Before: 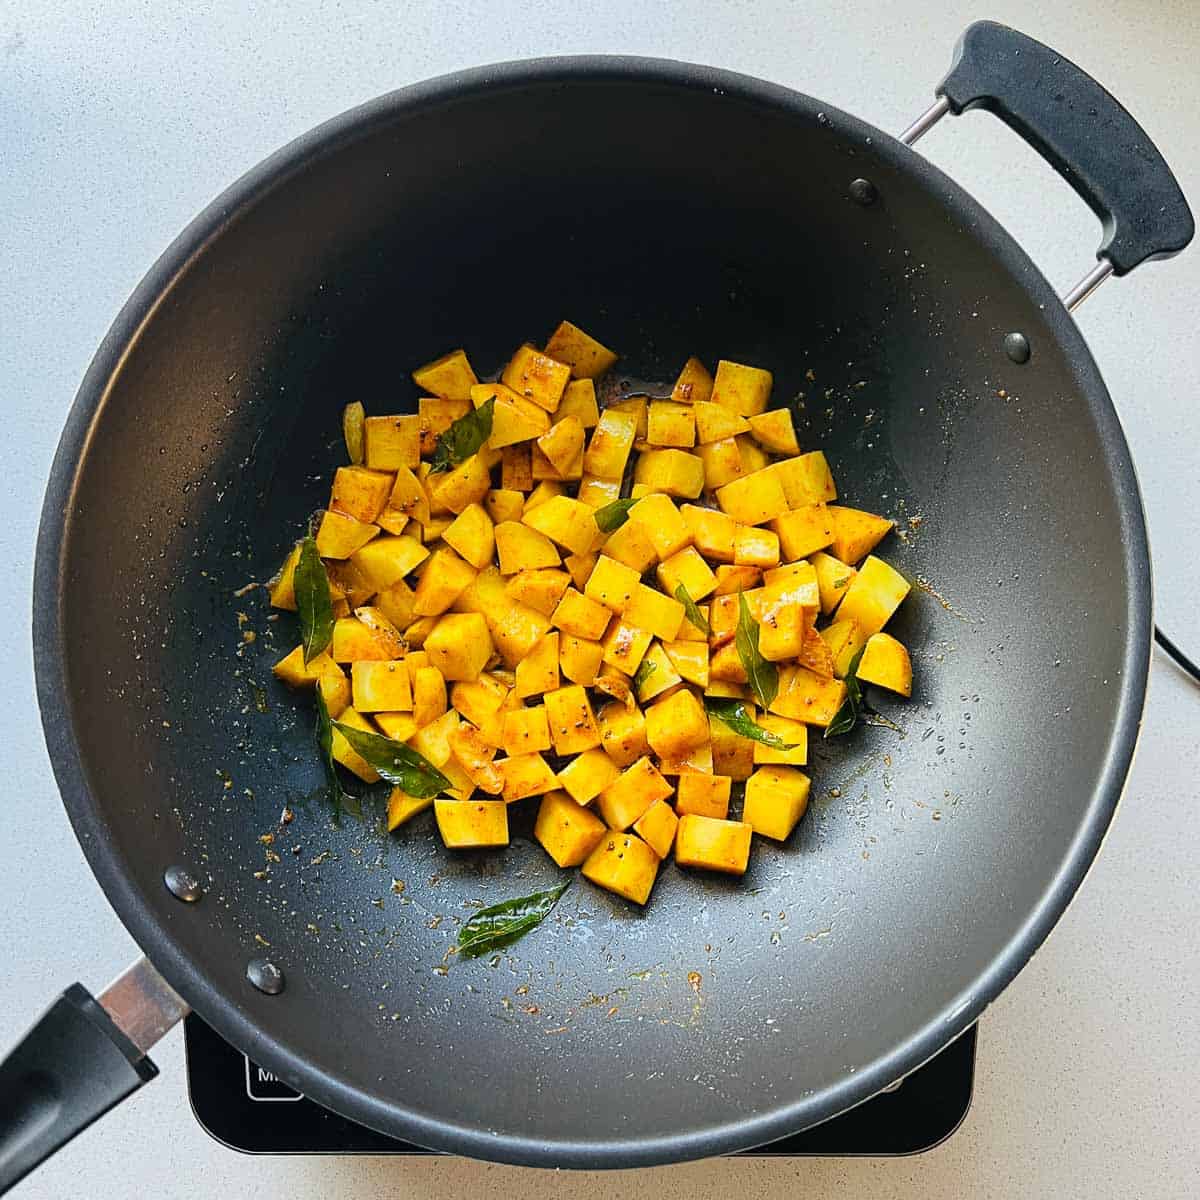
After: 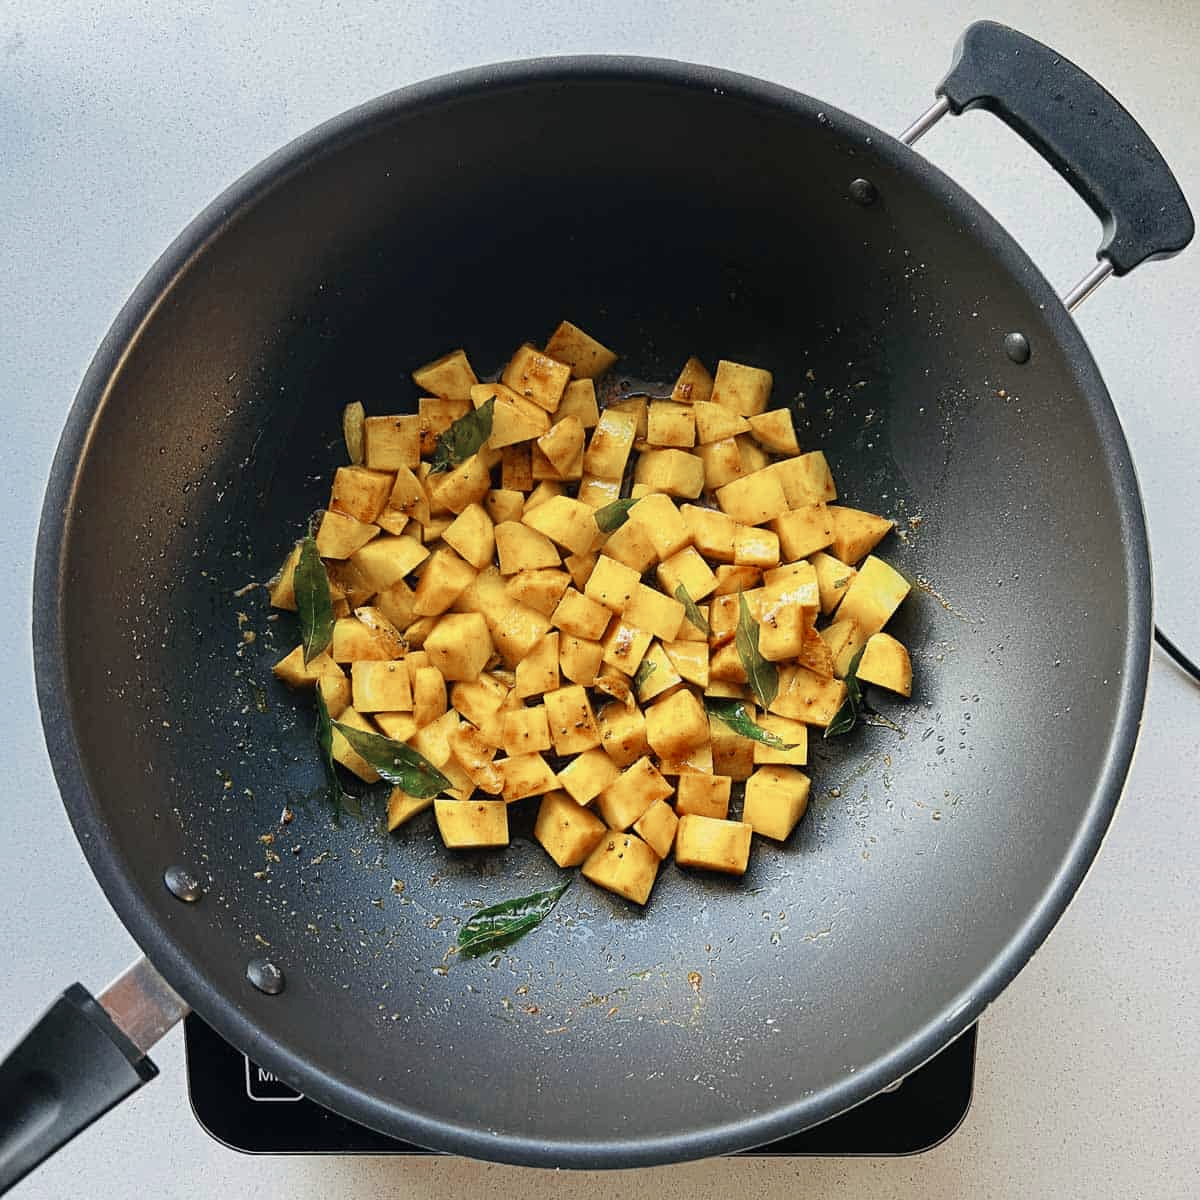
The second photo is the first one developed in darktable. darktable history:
color zones: curves: ch0 [(0, 0.5) (0.125, 0.4) (0.25, 0.5) (0.375, 0.4) (0.5, 0.4) (0.625, 0.35) (0.75, 0.35) (0.875, 0.5)]; ch1 [(0, 0.35) (0.125, 0.45) (0.25, 0.35) (0.375, 0.35) (0.5, 0.35) (0.625, 0.35) (0.75, 0.45) (0.875, 0.35)]; ch2 [(0, 0.6) (0.125, 0.5) (0.25, 0.5) (0.375, 0.6) (0.5, 0.6) (0.625, 0.5) (0.75, 0.5) (0.875, 0.5)]
